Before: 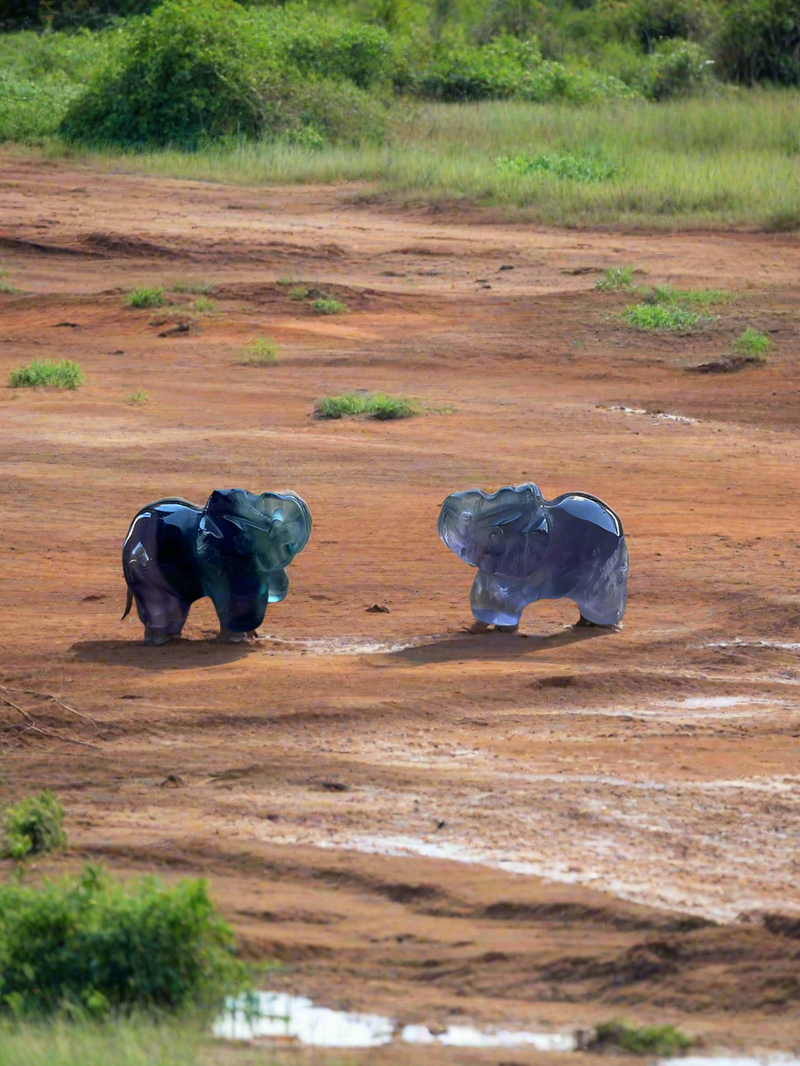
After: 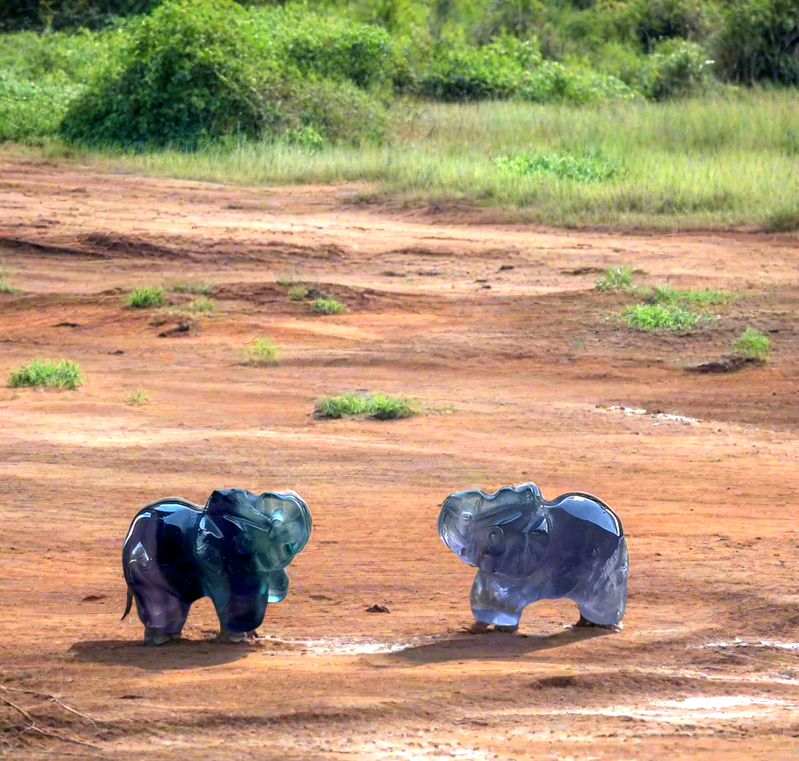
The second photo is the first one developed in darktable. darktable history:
exposure: black level correction 0, exposure 0.7 EV, compensate exposure bias true, compensate highlight preservation false
crop: bottom 28.576%
local contrast: detail 130%
